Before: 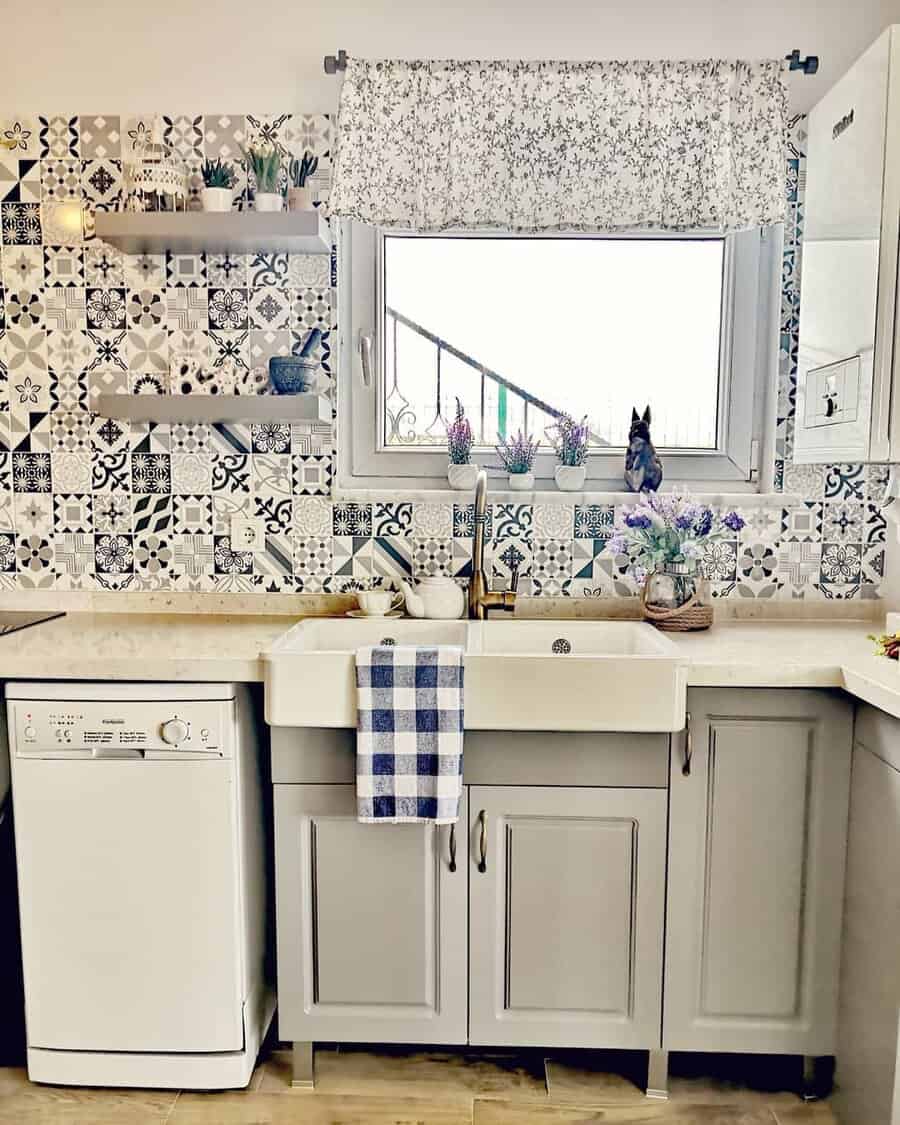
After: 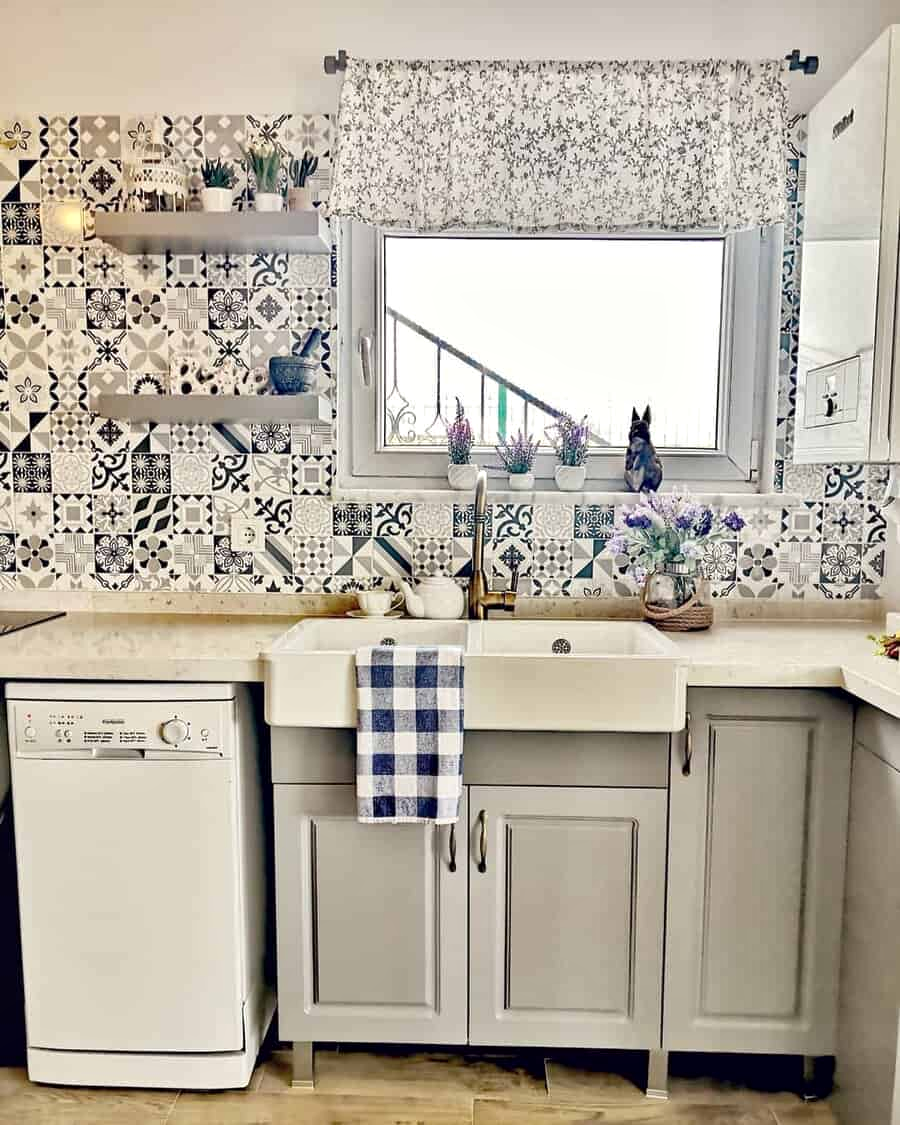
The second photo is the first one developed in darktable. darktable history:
local contrast: mode bilateral grid, contrast 31, coarseness 25, midtone range 0.2
